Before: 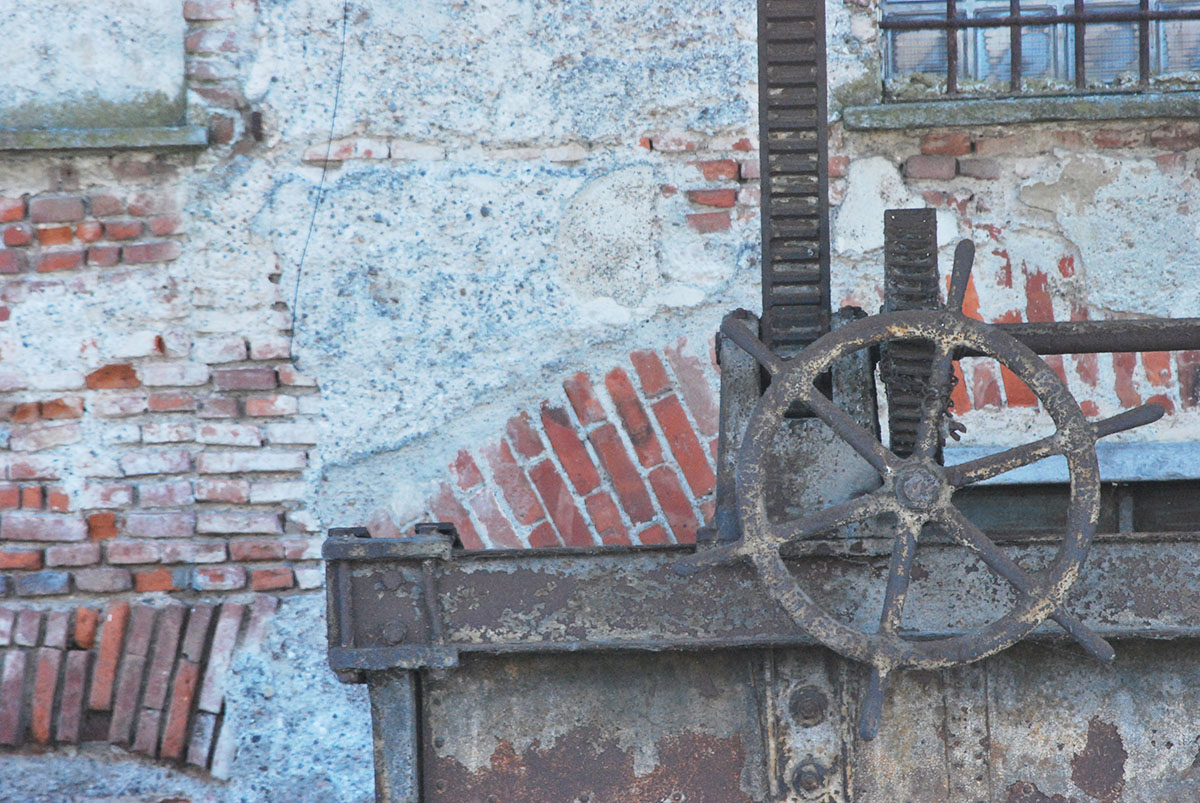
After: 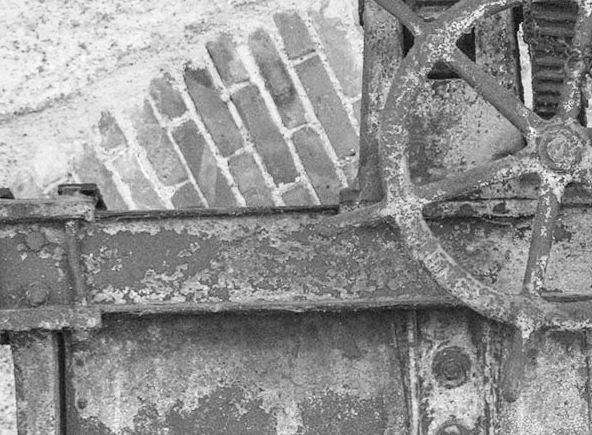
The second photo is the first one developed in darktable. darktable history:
local contrast: on, module defaults
color zones: curves: ch0 [(0.004, 0.588) (0.116, 0.636) (0.259, 0.476) (0.423, 0.464) (0.75, 0.5)]; ch1 [(0, 0) (0.143, 0) (0.286, 0) (0.429, 0) (0.571, 0) (0.714, 0) (0.857, 0)]
color balance rgb: power › hue 329.54°, perceptual saturation grading › global saturation -28.828%, perceptual saturation grading › highlights -20.772%, perceptual saturation grading › mid-tones -23.456%, perceptual saturation grading › shadows -25.153%, global vibrance 14.546%
filmic rgb: black relative exposure -16 EV, white relative exposure 4.91 EV, hardness 6.23, preserve chrominance no, color science v5 (2021)
crop: left 29.758%, top 42.284%, right 20.869%, bottom 3.517%
color correction: highlights a* 10.37, highlights b* 13.87, shadows a* -9.74, shadows b* -14.95
contrast equalizer: octaves 7, y [[0.5, 0.5, 0.5, 0.512, 0.552, 0.62], [0.5 ×6], [0.5 ×4, 0.504, 0.553], [0 ×6], [0 ×6]], mix 0.573
tone equalizer: -8 EV -0.717 EV, -7 EV -0.727 EV, -6 EV -0.587 EV, -5 EV -0.371 EV, -3 EV 0.397 EV, -2 EV 0.6 EV, -1 EV 0.679 EV, +0 EV 0.765 EV, smoothing diameter 24.94%, edges refinement/feathering 7.21, preserve details guided filter
